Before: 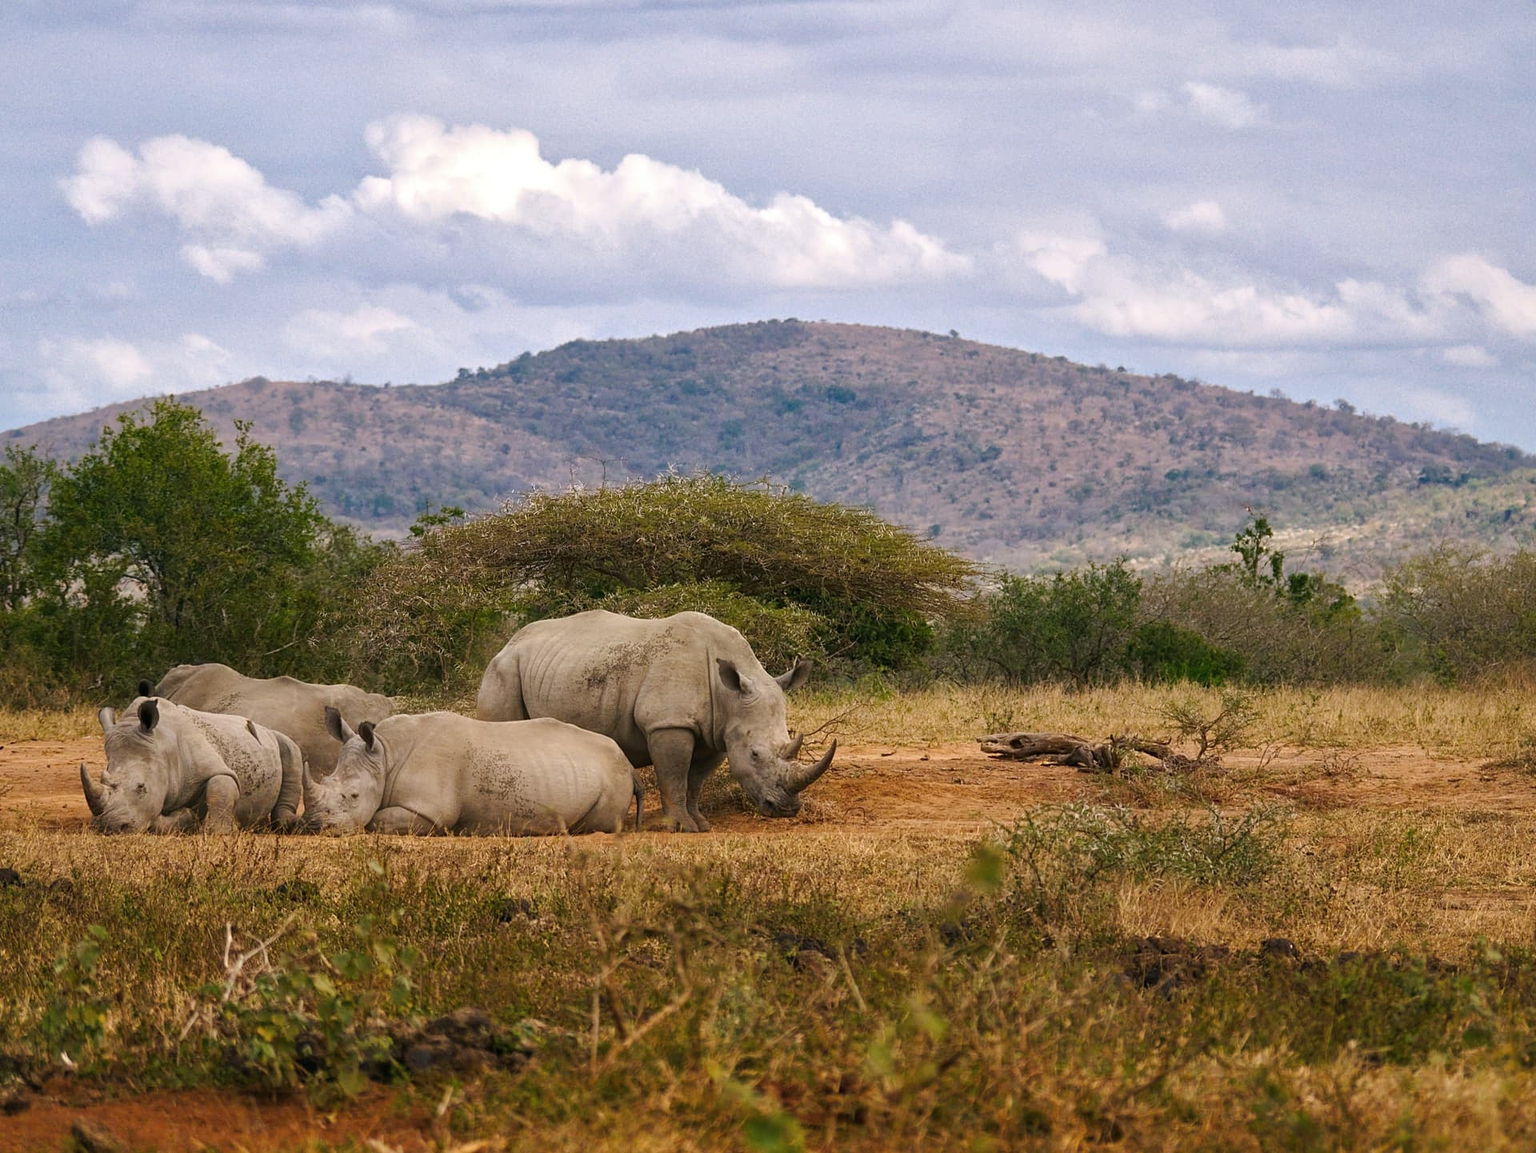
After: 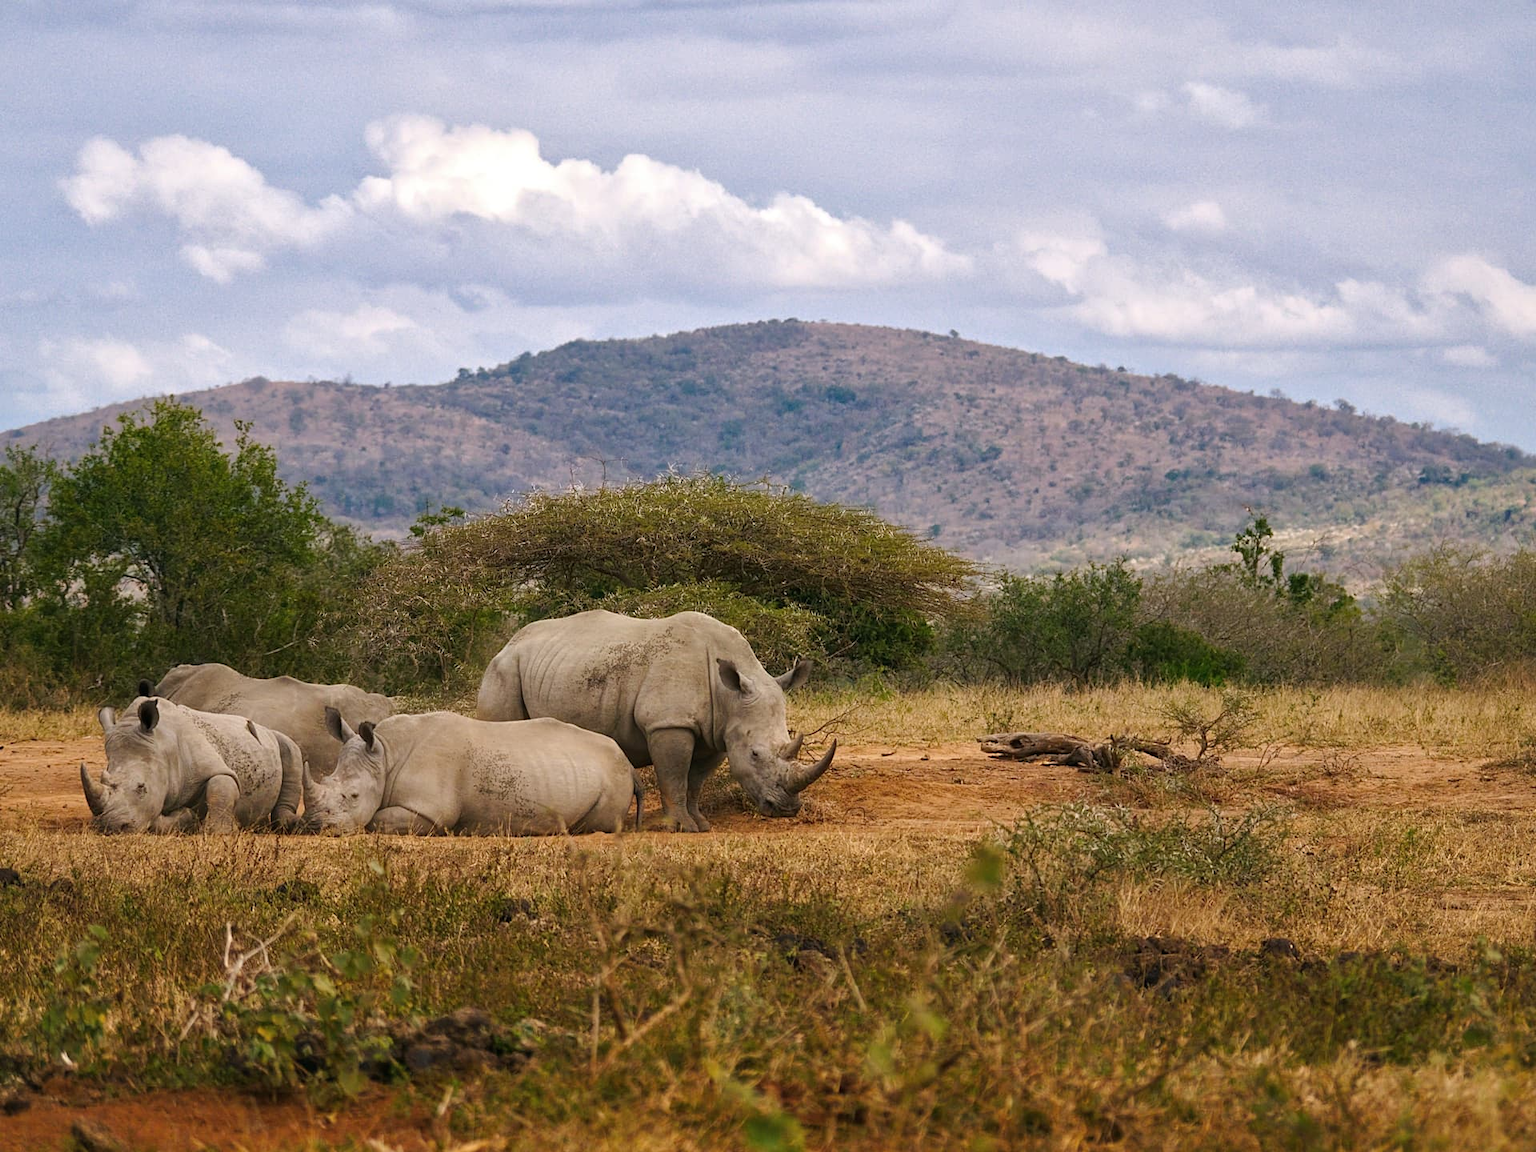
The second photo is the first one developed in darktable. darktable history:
color correction: highlights b* 0.028
